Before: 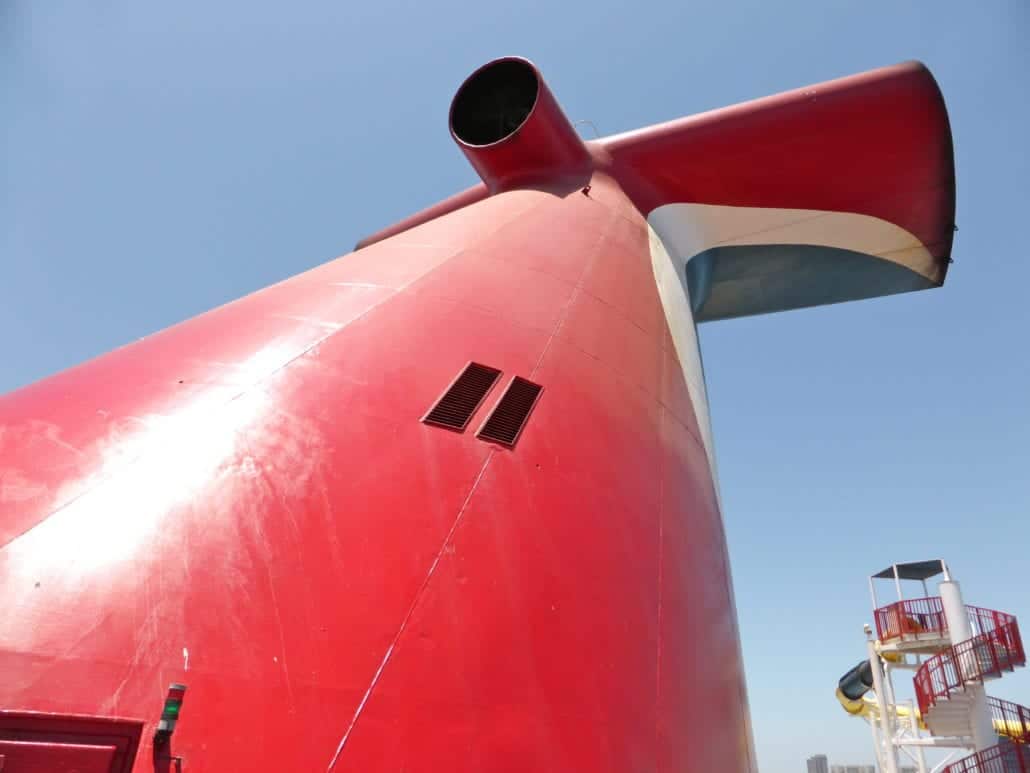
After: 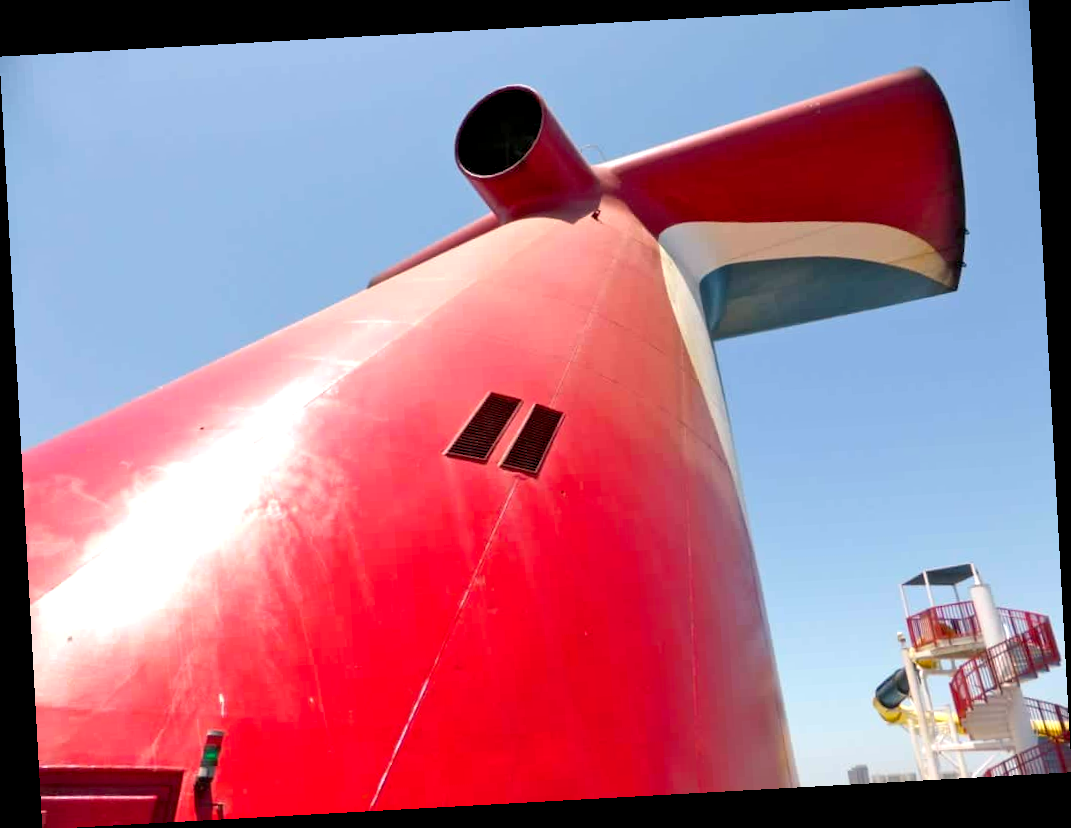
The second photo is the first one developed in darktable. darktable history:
rotate and perspective: rotation -3.18°, automatic cropping off
exposure: exposure 0.29 EV, compensate highlight preservation false
color balance rgb: shadows lift › chroma 2%, shadows lift › hue 217.2°, power › hue 60°, highlights gain › chroma 1%, highlights gain › hue 69.6°, global offset › luminance -0.5%, perceptual saturation grading › global saturation 15%, global vibrance 15%
